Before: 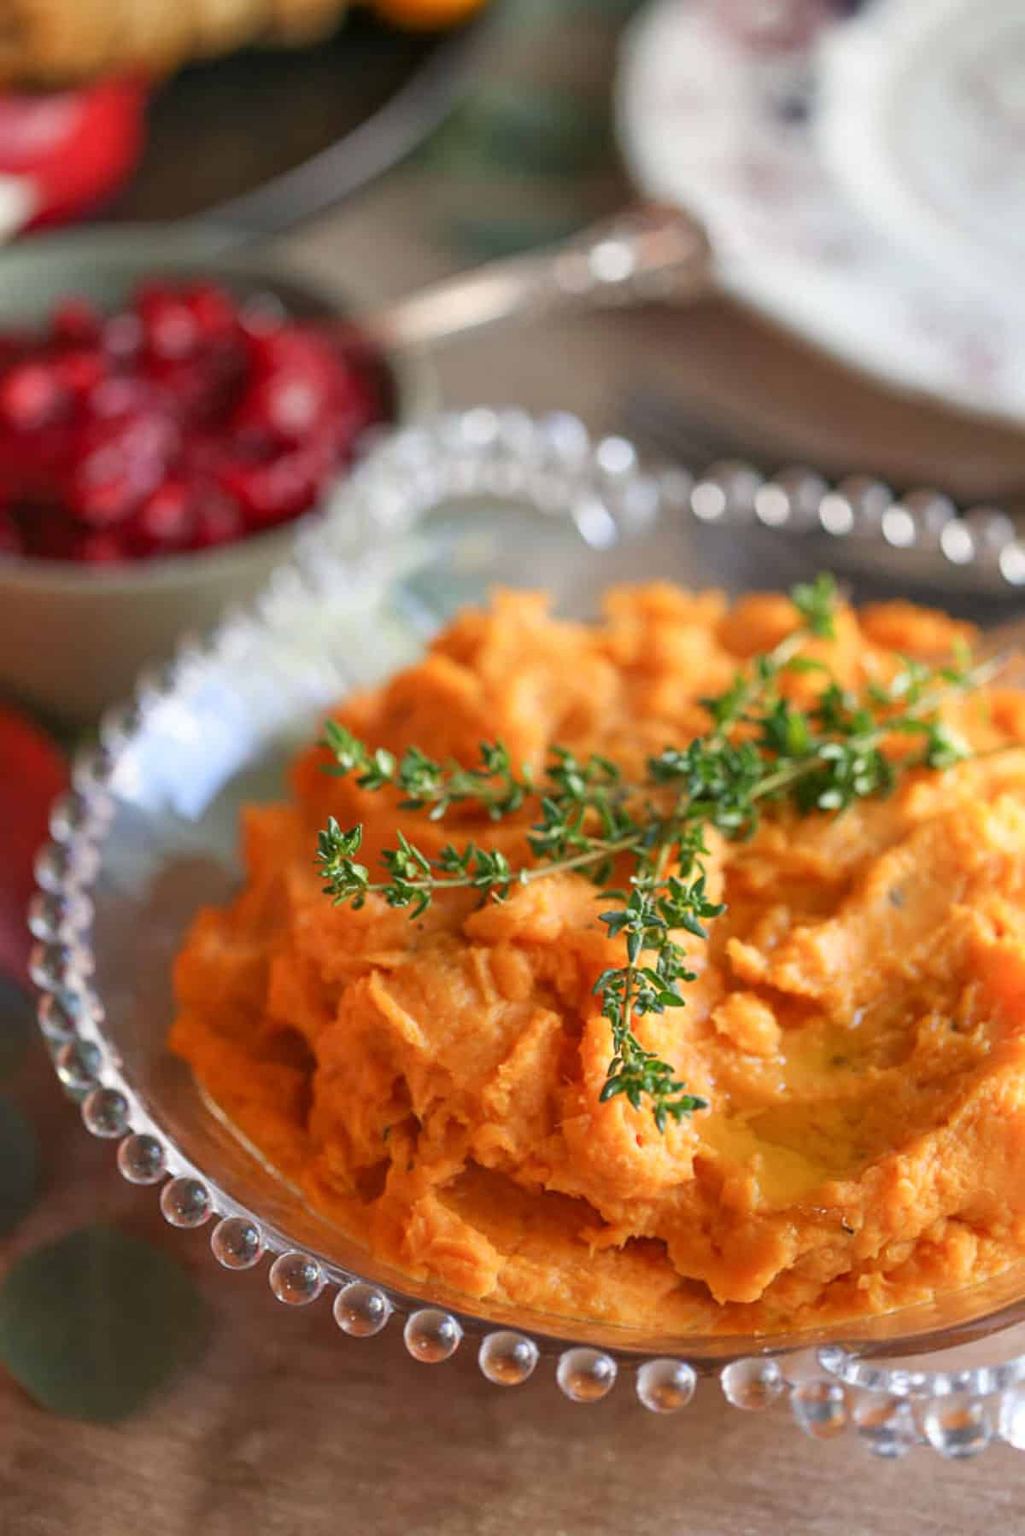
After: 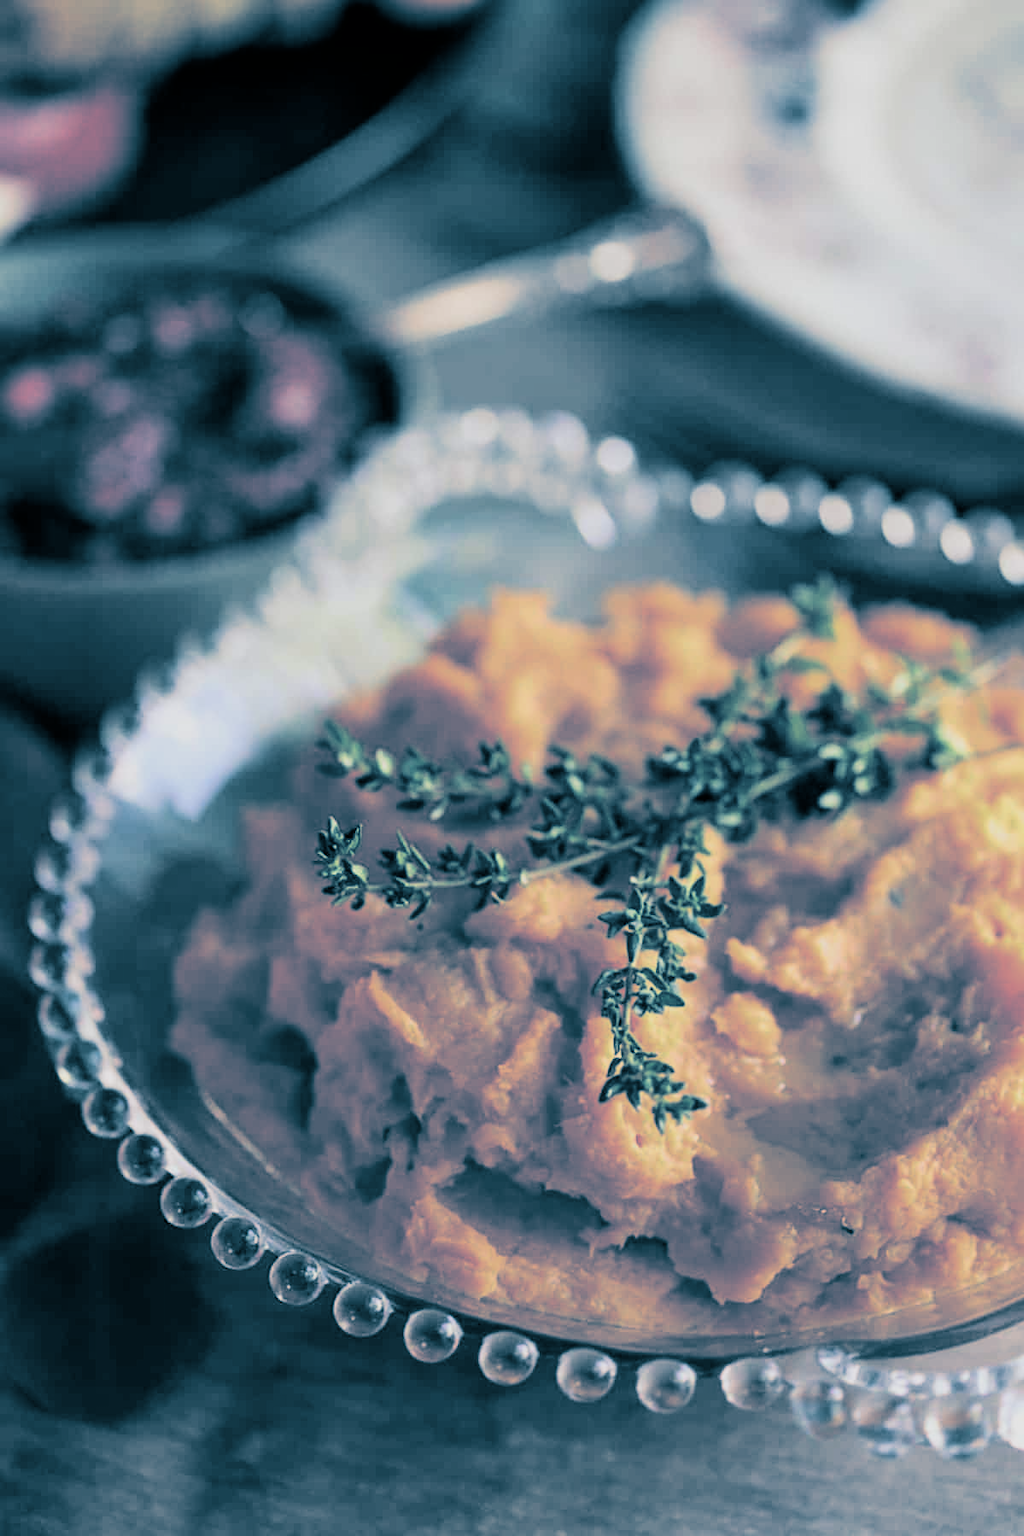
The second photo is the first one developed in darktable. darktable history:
filmic rgb: black relative exposure -5 EV, hardness 2.88, contrast 1.3, highlights saturation mix -30%
split-toning: shadows › hue 212.4°, balance -70
